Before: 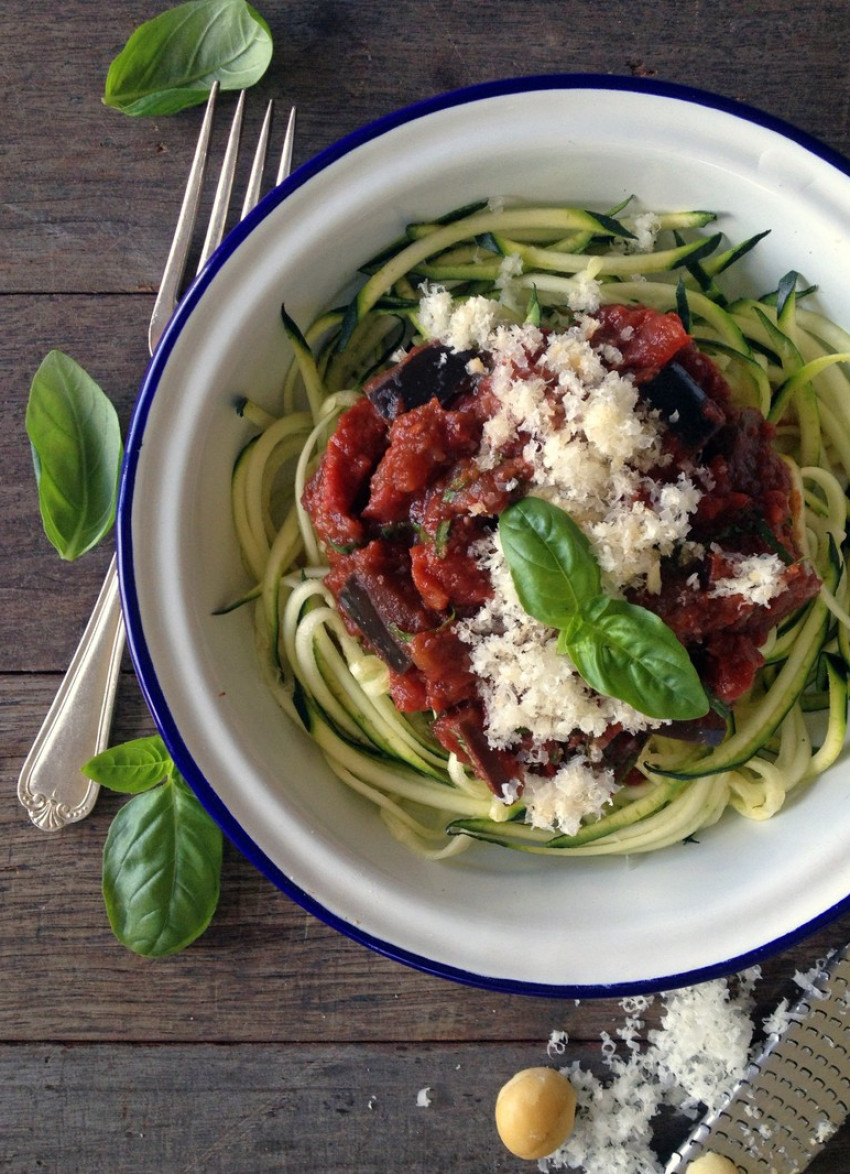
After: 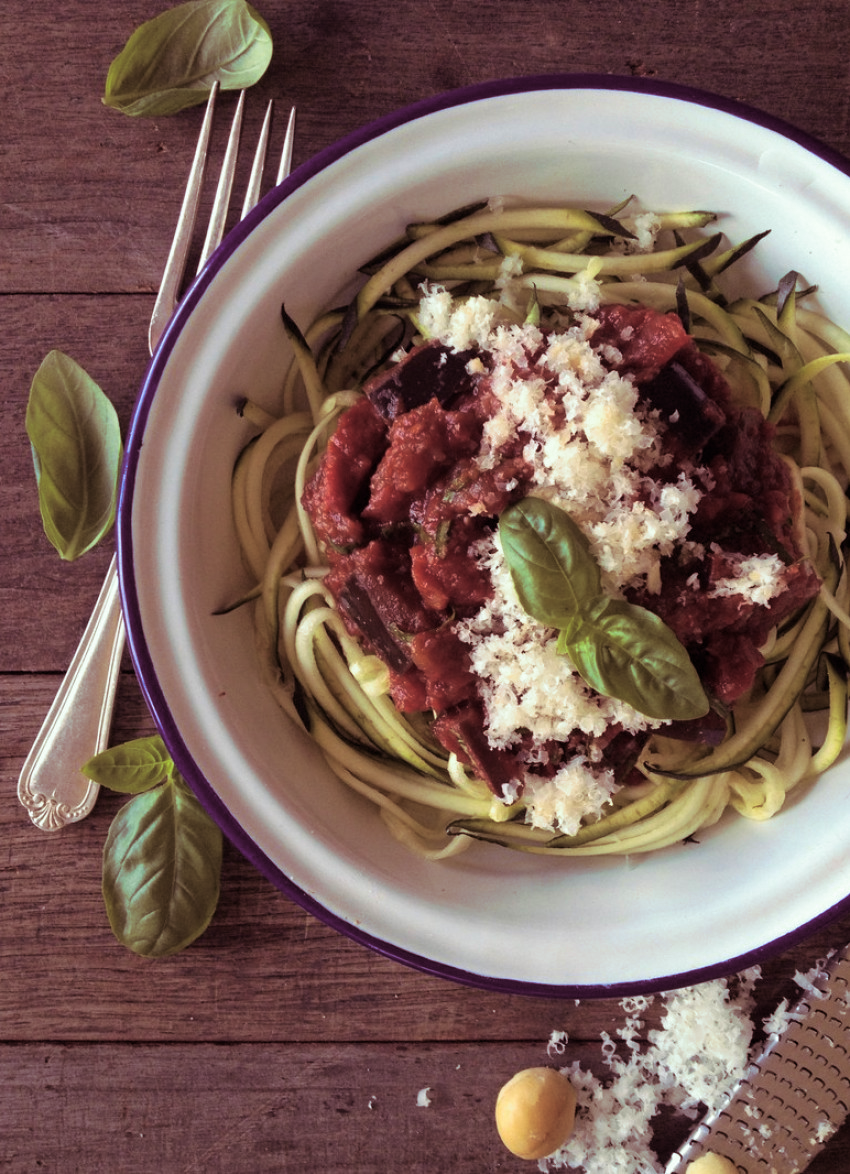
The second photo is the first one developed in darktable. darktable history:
split-toning: highlights › hue 180°
velvia: strength 15%
